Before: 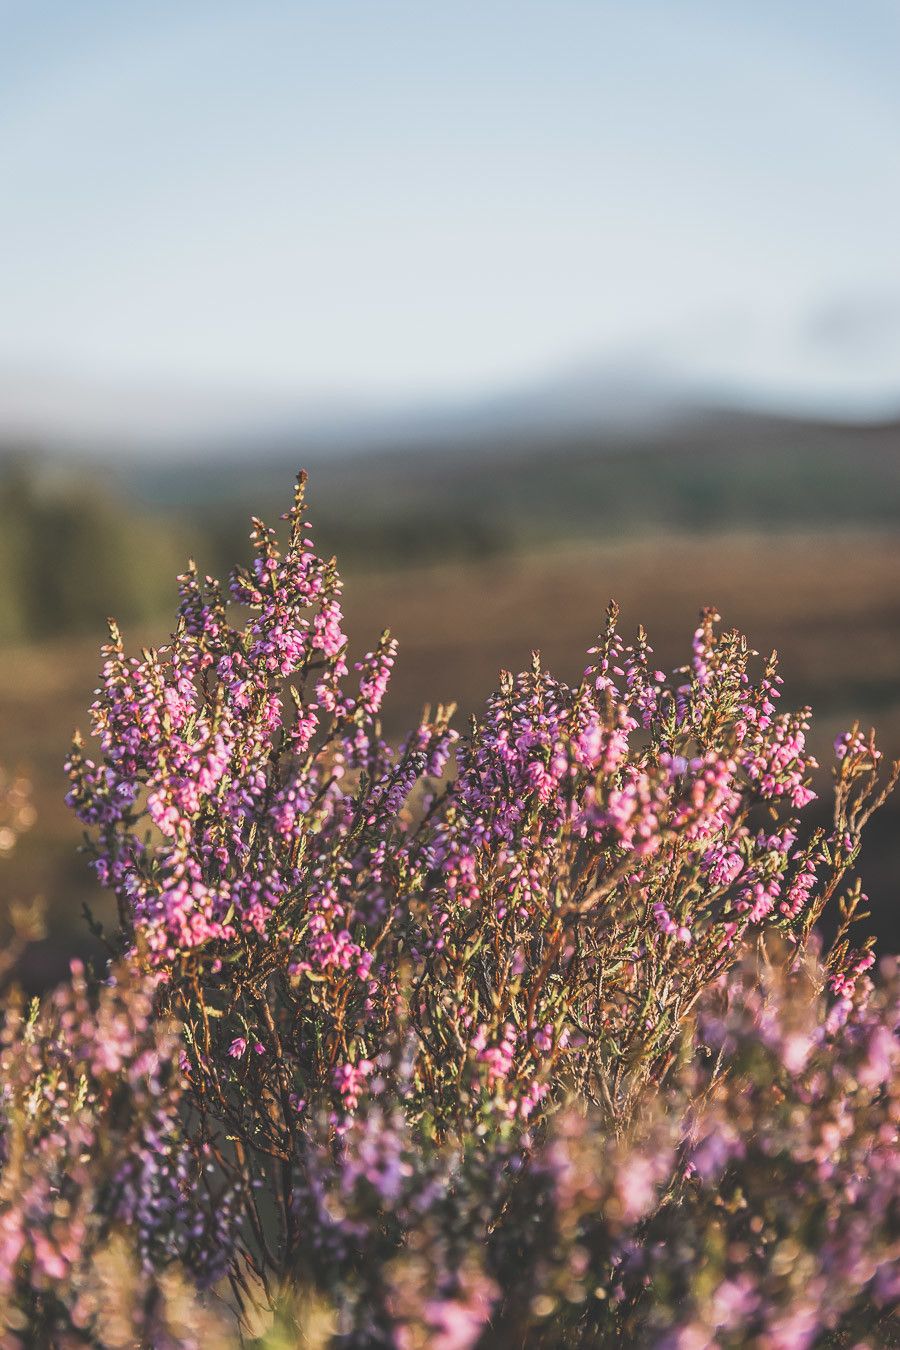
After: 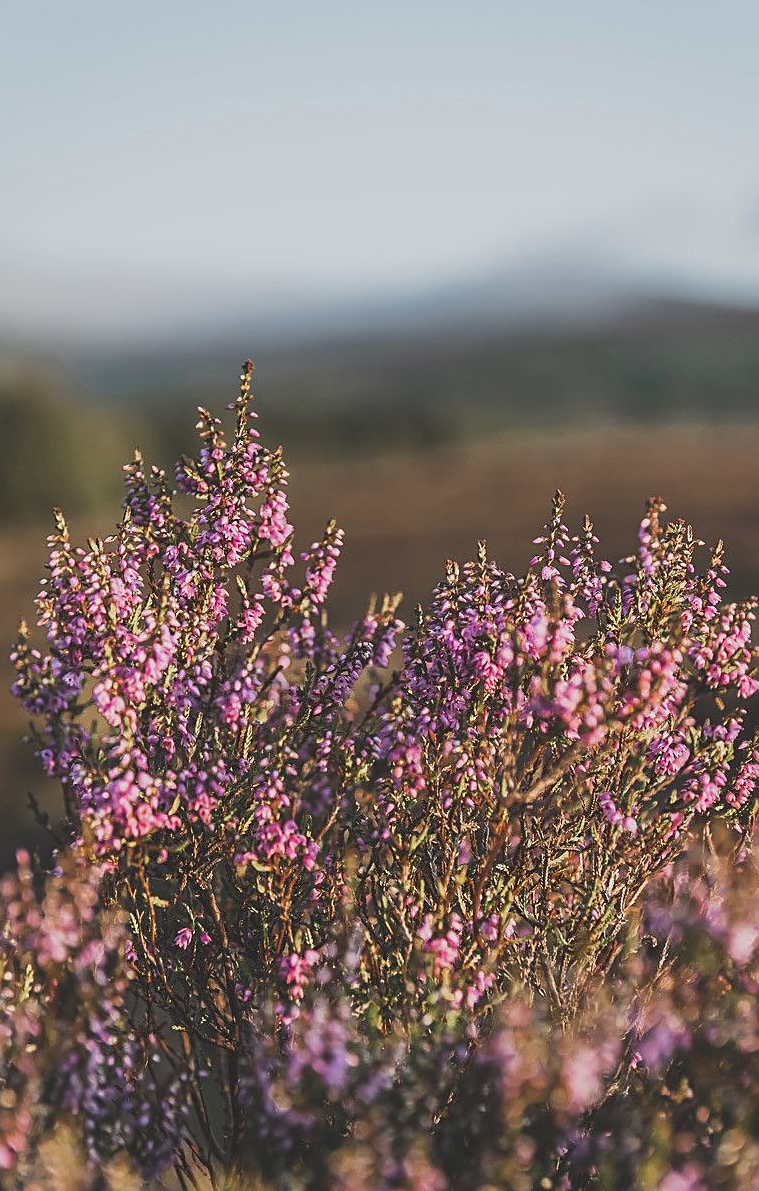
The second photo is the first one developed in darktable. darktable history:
exposure: exposure -0.299 EV, compensate highlight preservation false
sharpen: on, module defaults
crop: left 6.038%, top 8.157%, right 9.549%, bottom 3.577%
